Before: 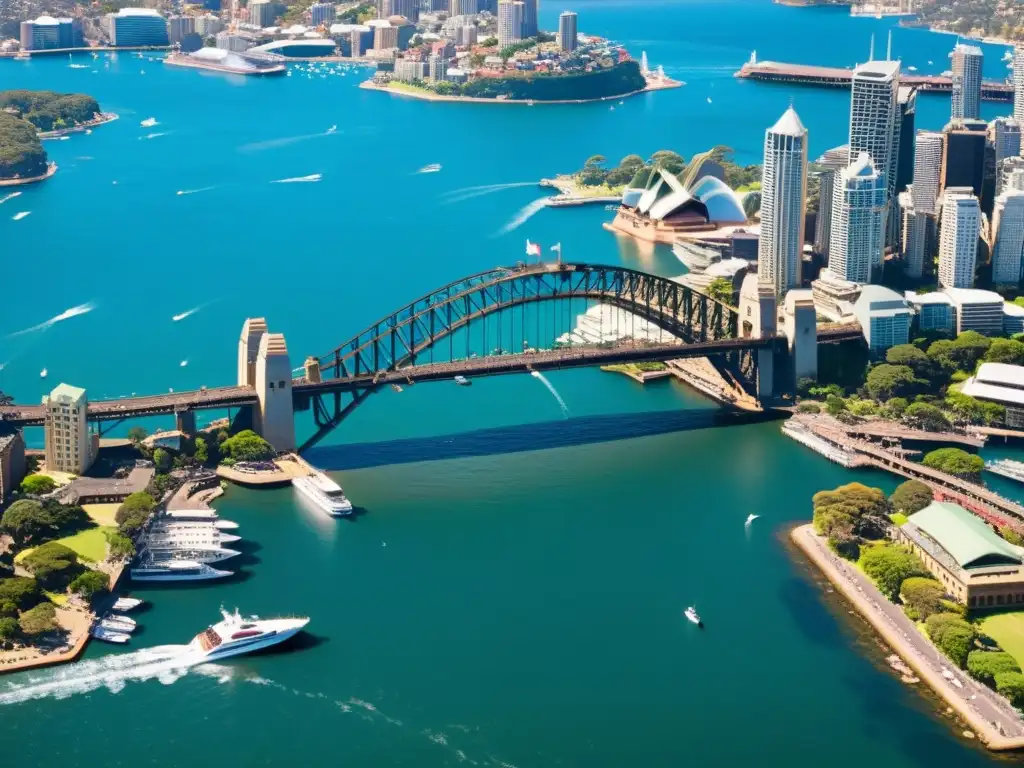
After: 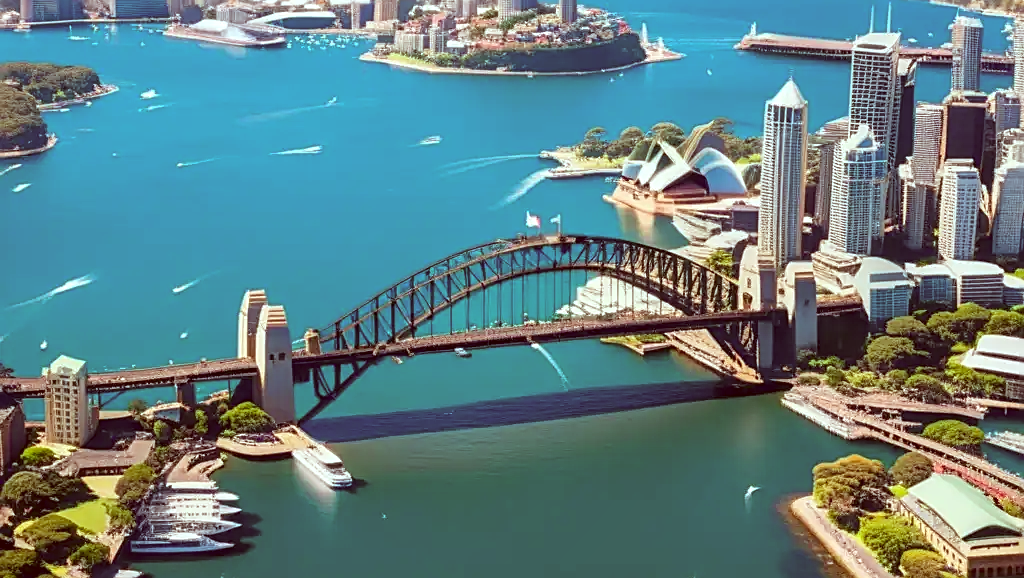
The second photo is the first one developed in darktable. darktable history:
color correction: highlights a* -7.21, highlights b* -0.16, shadows a* 20.6, shadows b* 12.21
local contrast: on, module defaults
sharpen: on, module defaults
crop: top 3.745%, bottom 20.87%
